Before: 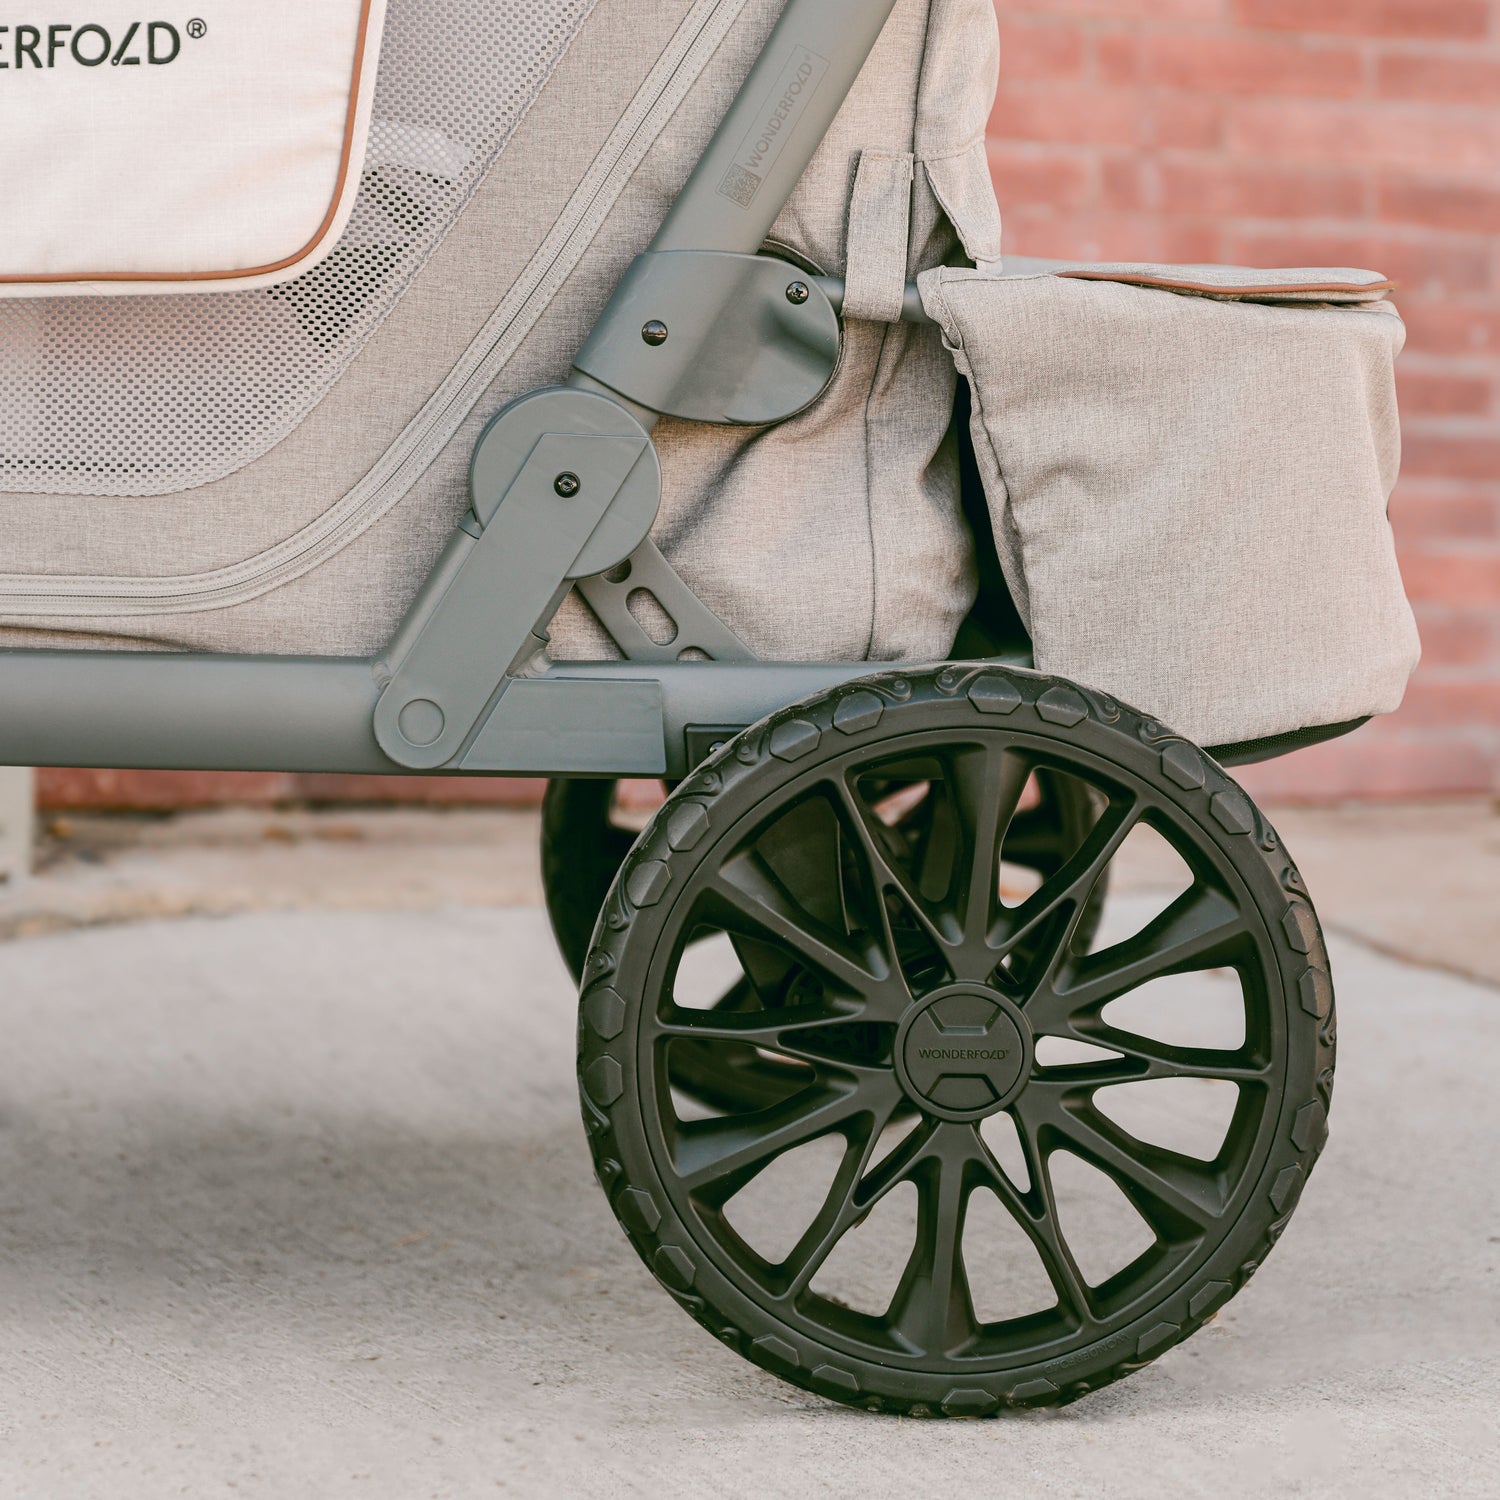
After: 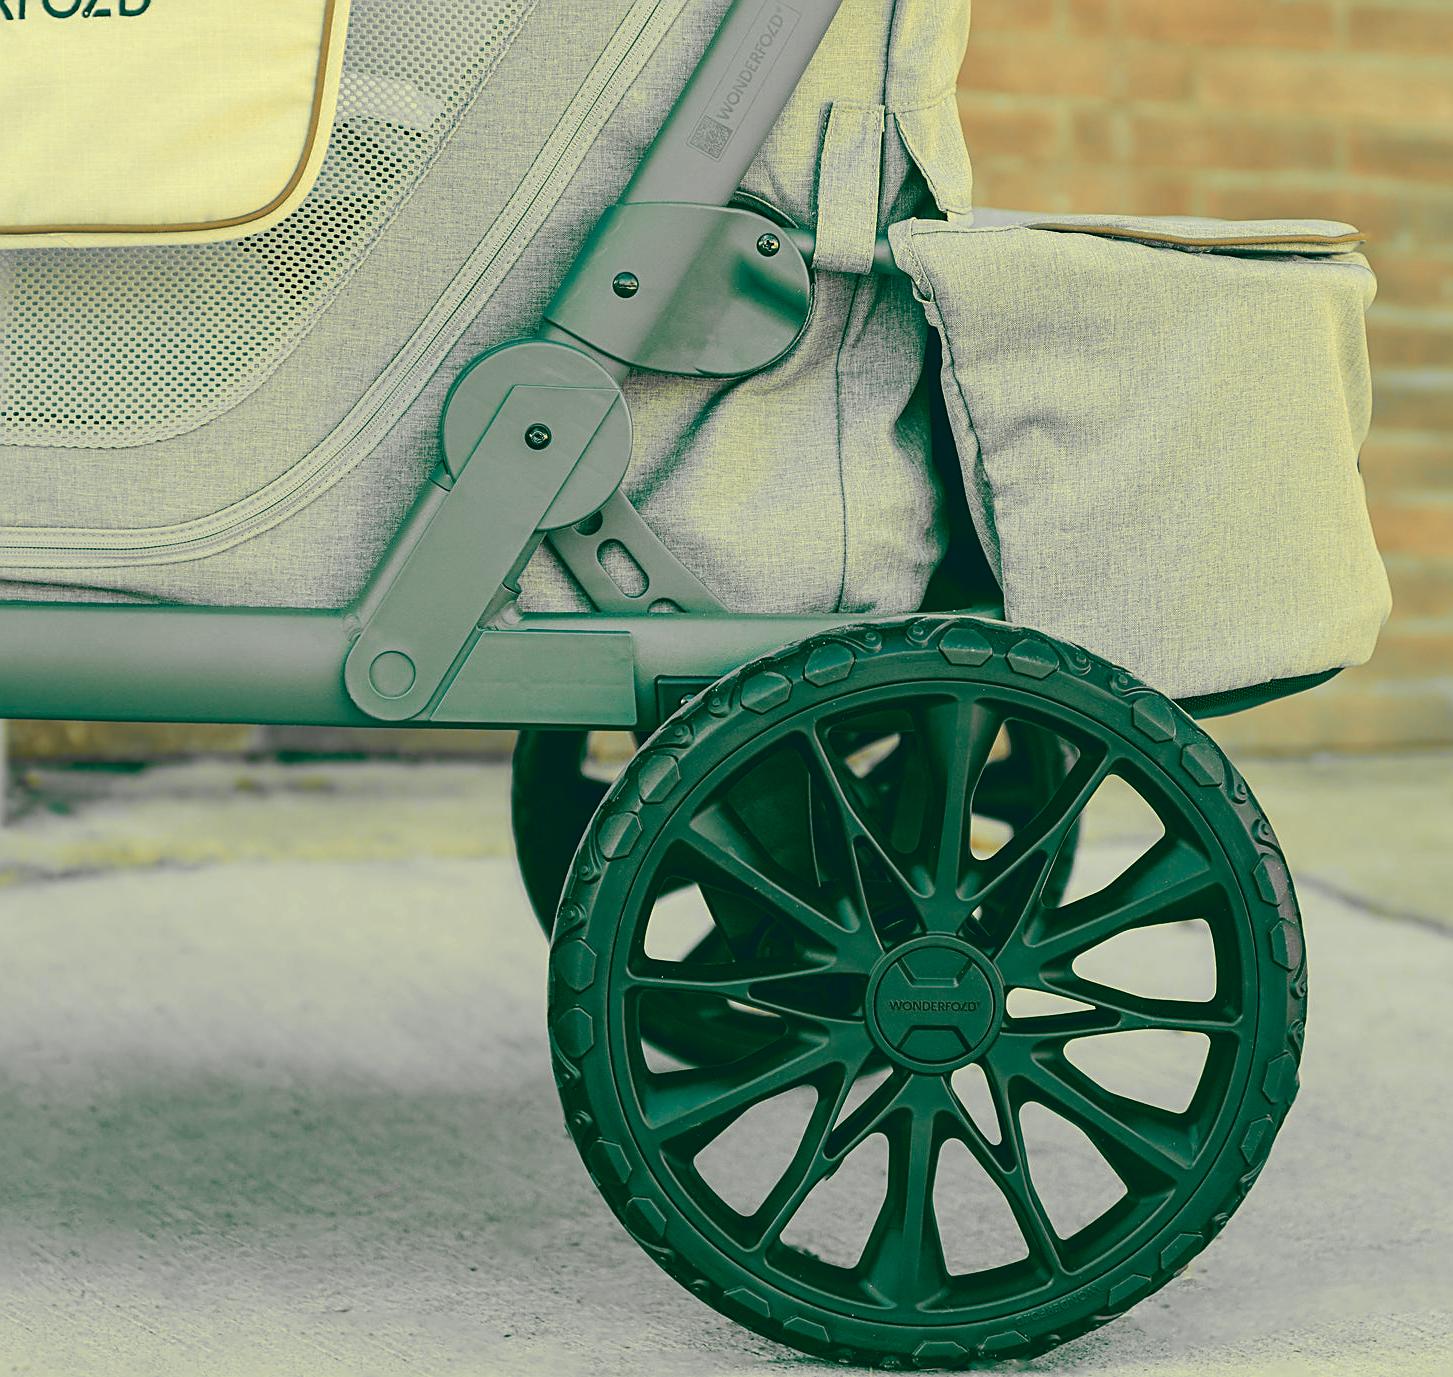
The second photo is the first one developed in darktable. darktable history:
crop: left 1.964%, top 3.251%, right 1.122%, bottom 4.933%
color zones: curves: ch1 [(0.29, 0.492) (0.373, 0.185) (0.509, 0.481)]; ch2 [(0.25, 0.462) (0.749, 0.457)], mix 40.67%
sharpen: on, module defaults
color correction: highlights a* -15.58, highlights b* 40, shadows a* -40, shadows b* -26.18
